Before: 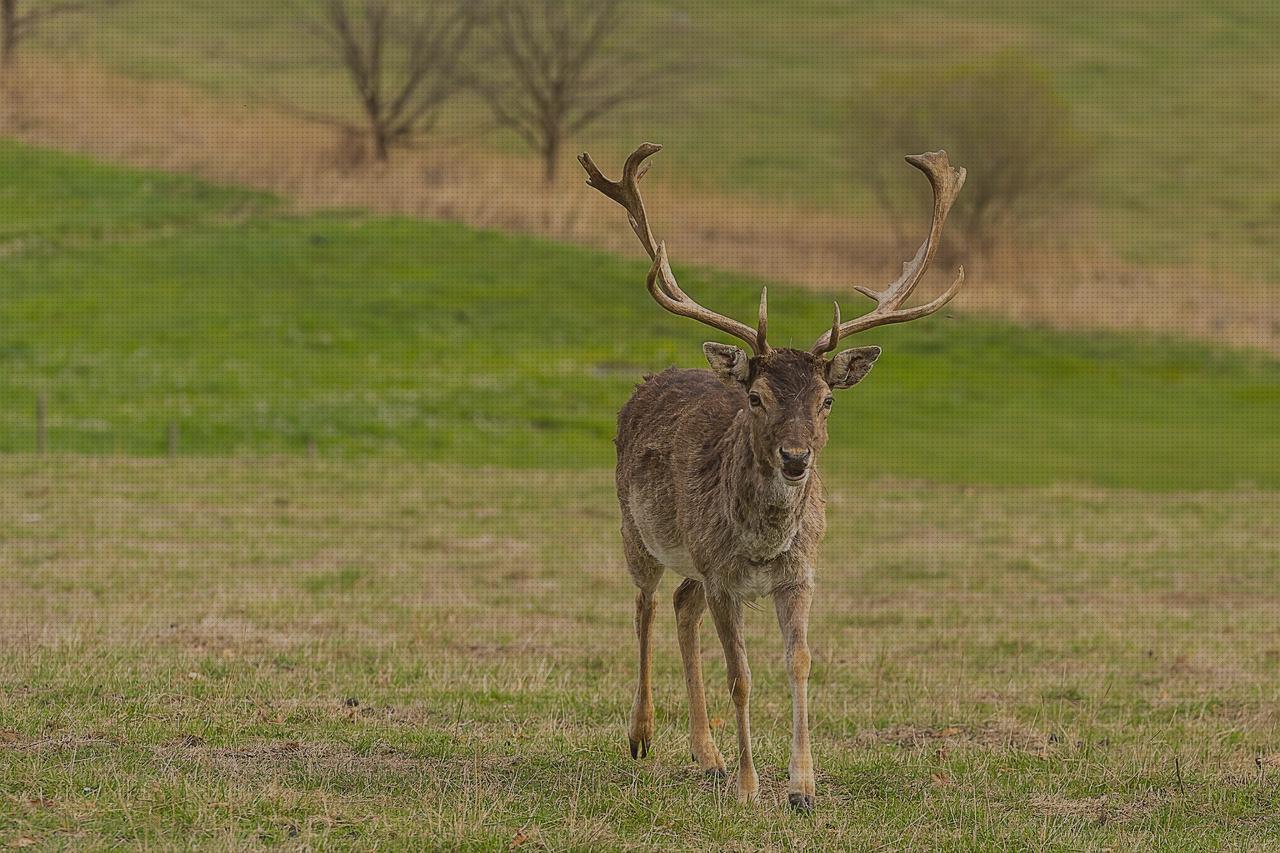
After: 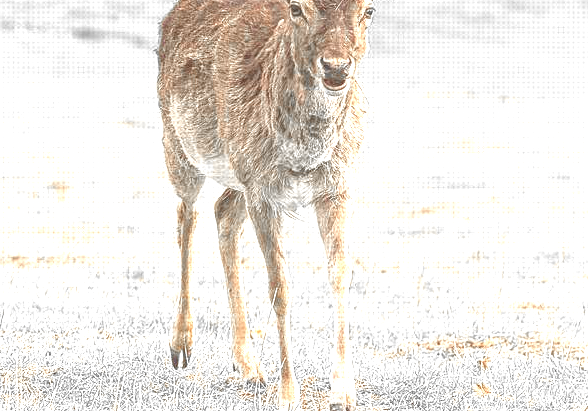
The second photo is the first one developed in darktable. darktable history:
exposure: exposure 2.281 EV, compensate highlight preservation false
crop: left 35.87%, top 45.723%, right 18.184%, bottom 5.993%
local contrast: highlights 44%, shadows 1%, detail 99%
color zones: curves: ch0 [(0, 0.497) (0.096, 0.361) (0.221, 0.538) (0.429, 0.5) (0.571, 0.5) (0.714, 0.5) (0.857, 0.5) (1, 0.497)]; ch1 [(0, 0.5) (0.143, 0.5) (0.257, -0.002) (0.429, 0.04) (0.571, -0.001) (0.714, -0.015) (0.857, 0.024) (1, 0.5)]
